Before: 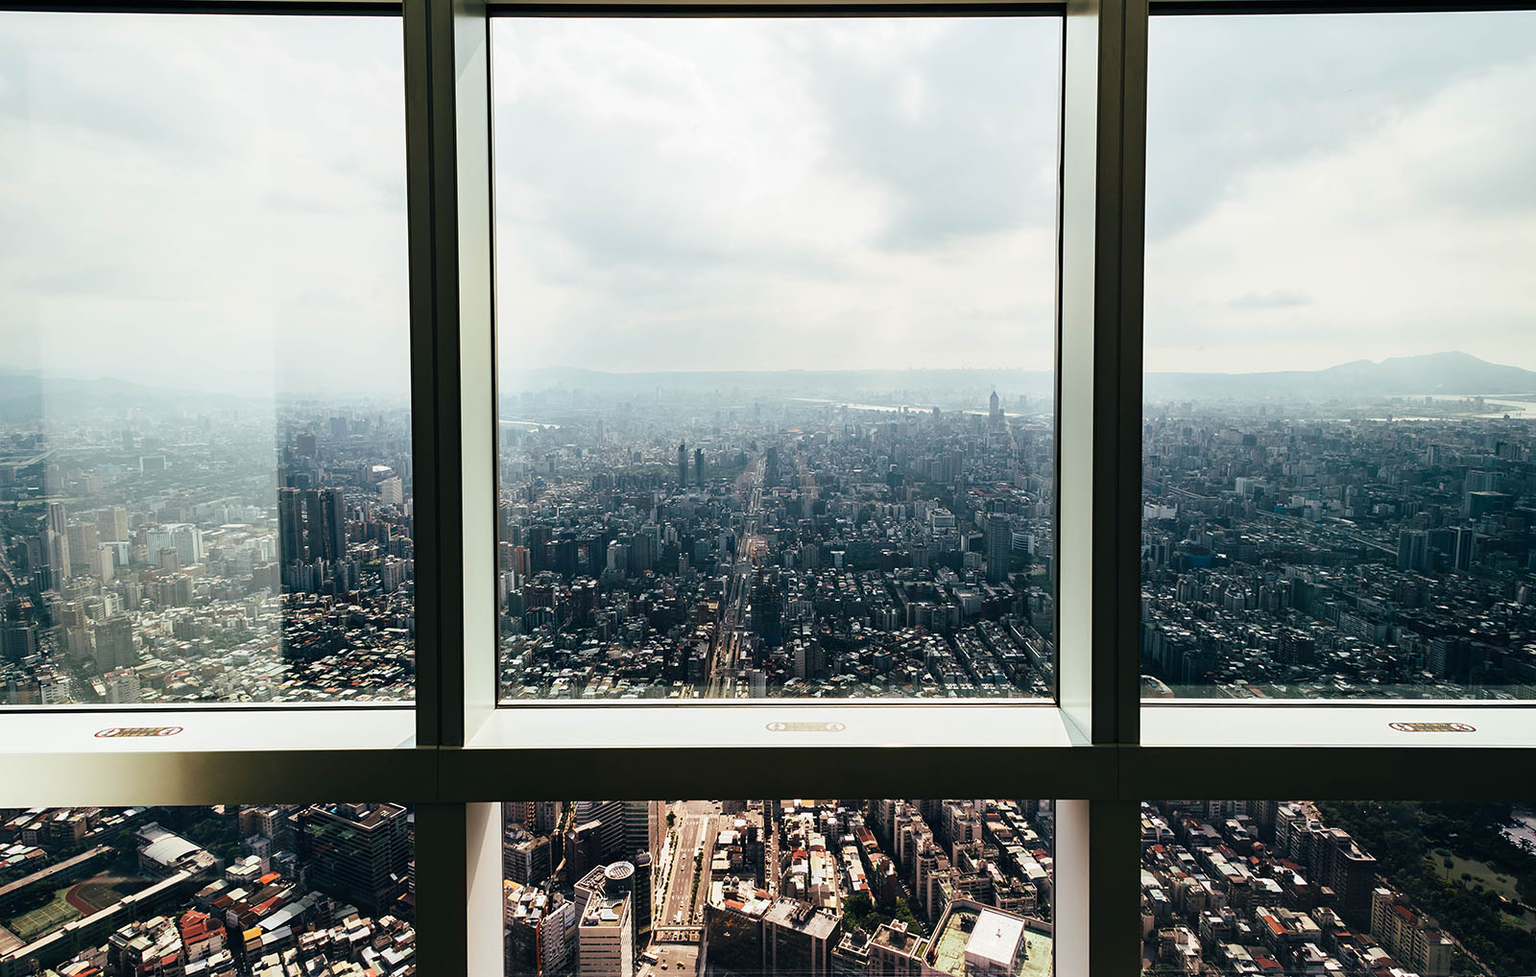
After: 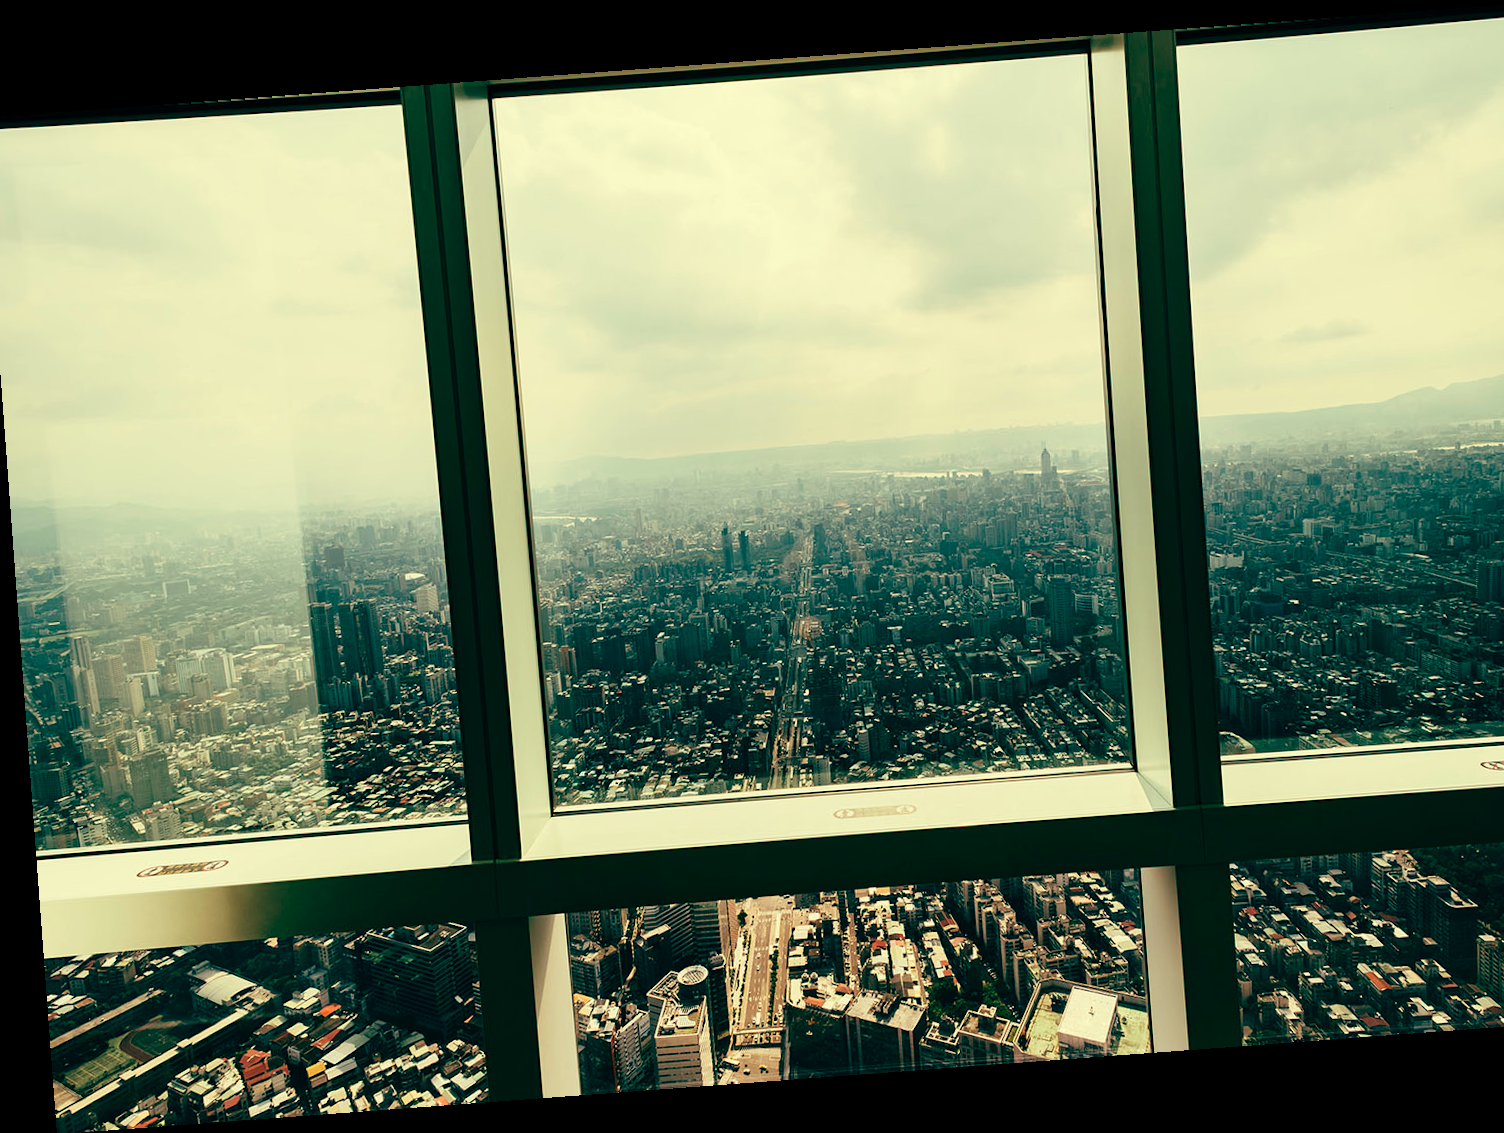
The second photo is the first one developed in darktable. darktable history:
crop and rotate: left 1.088%, right 8.807%
rotate and perspective: rotation -4.25°, automatic cropping off
color balance: mode lift, gamma, gain (sRGB), lift [1, 0.69, 1, 1], gamma [1, 1.482, 1, 1], gain [1, 1, 1, 0.802]
